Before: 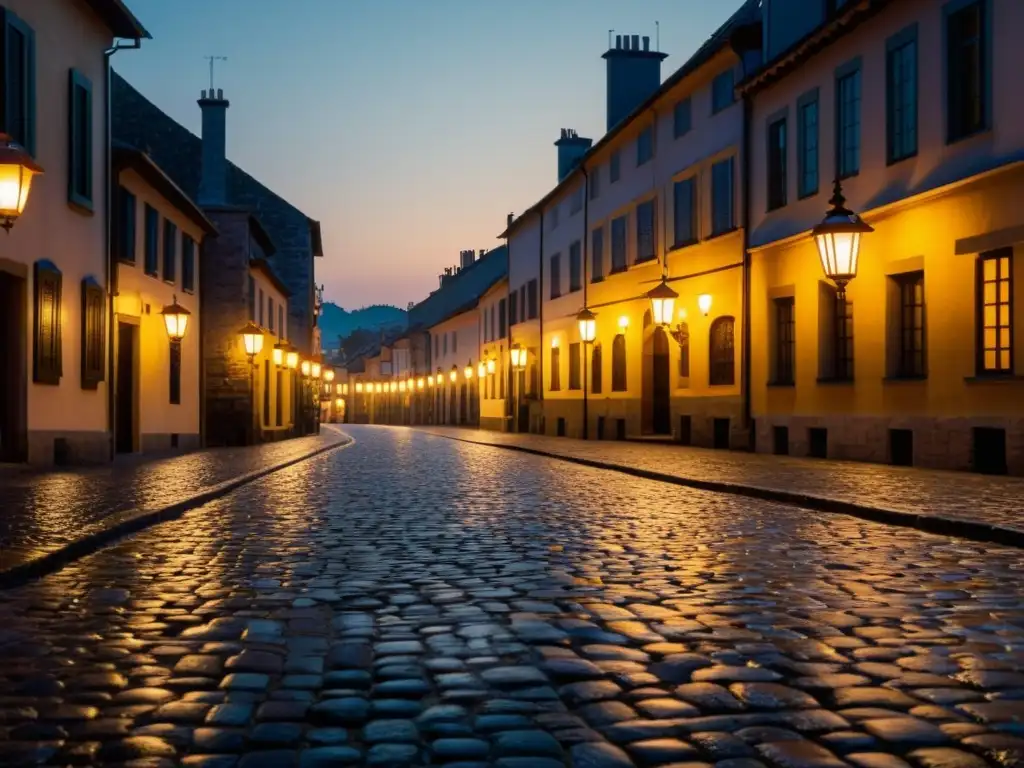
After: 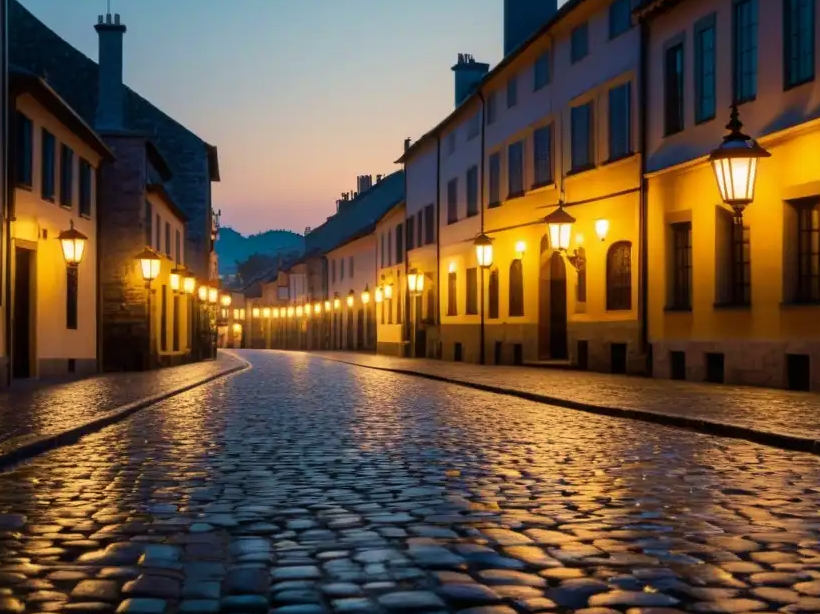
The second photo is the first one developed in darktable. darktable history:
crop and rotate: left 10.098%, top 9.861%, right 9.814%, bottom 10.066%
velvia: on, module defaults
